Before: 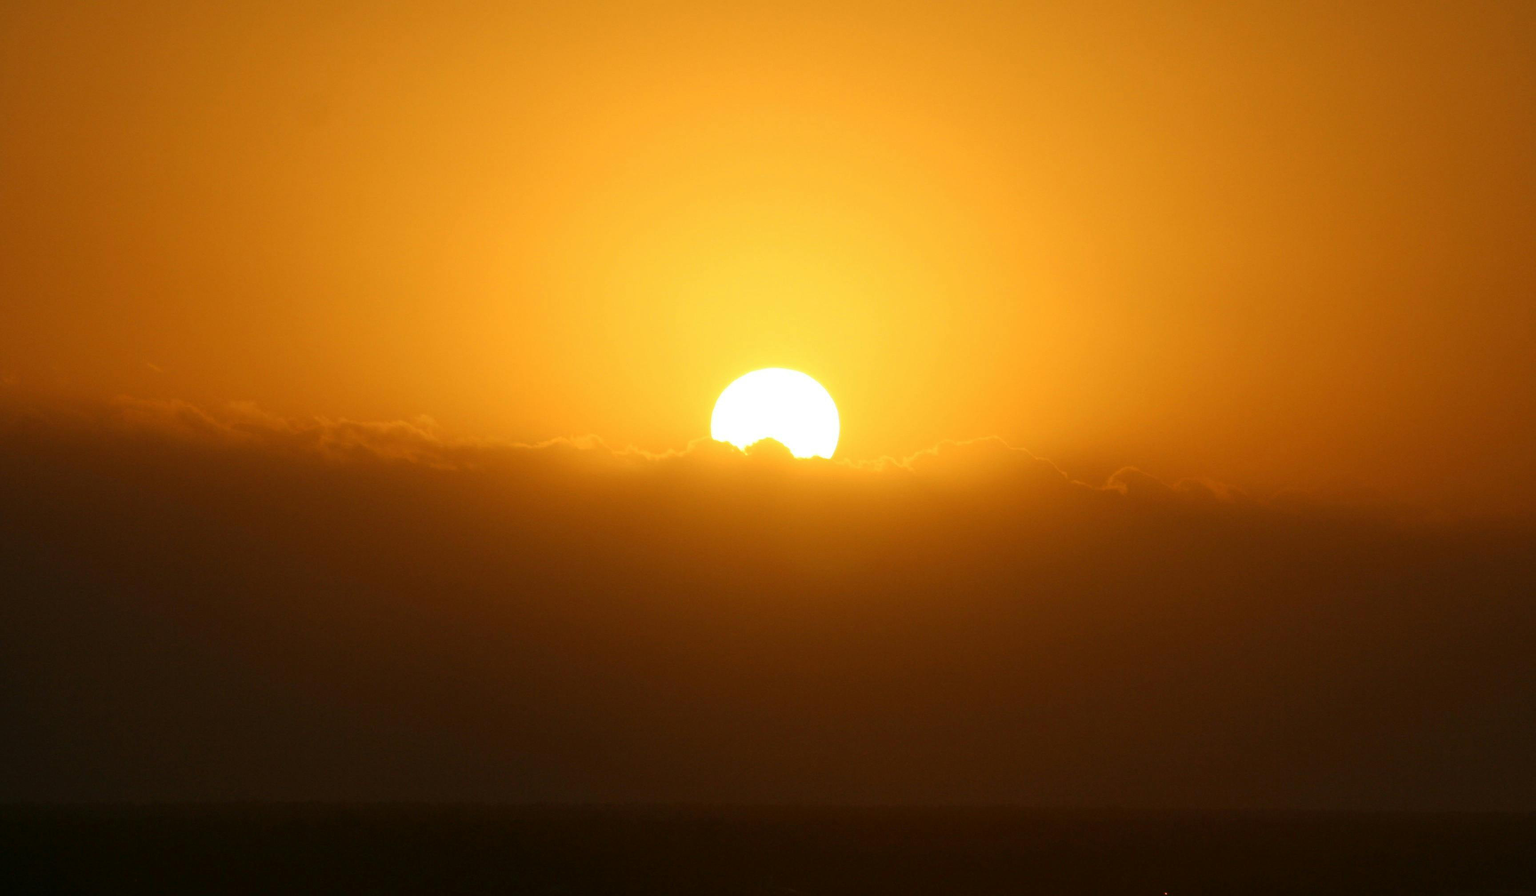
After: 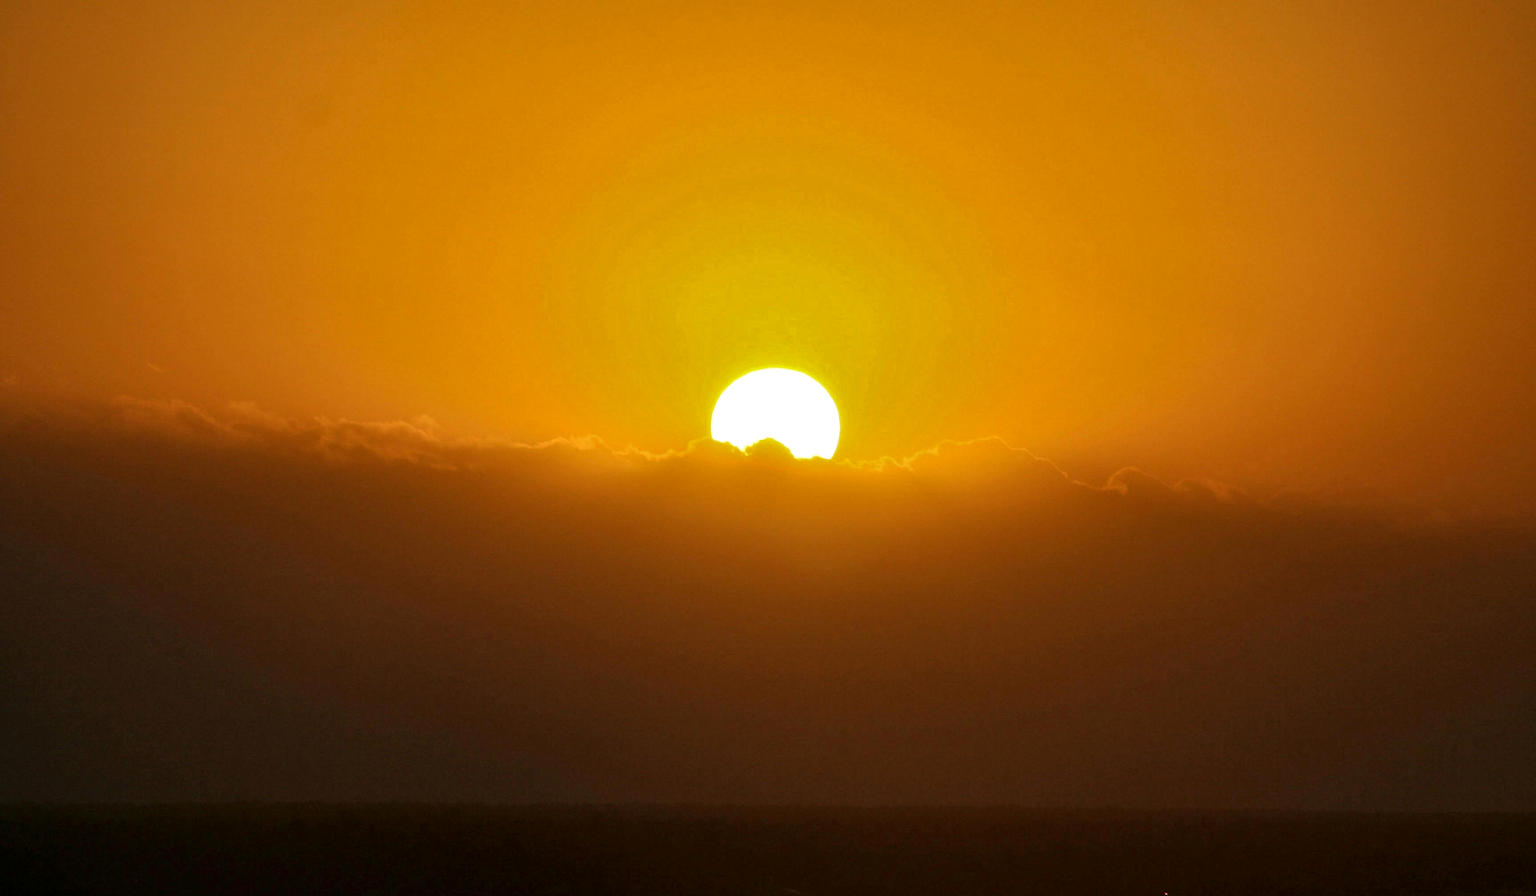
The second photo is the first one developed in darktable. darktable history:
local contrast: on, module defaults
shadows and highlights: shadows 30.63, highlights -63.22, shadows color adjustment 98%, highlights color adjustment 58.61%, soften with gaussian
